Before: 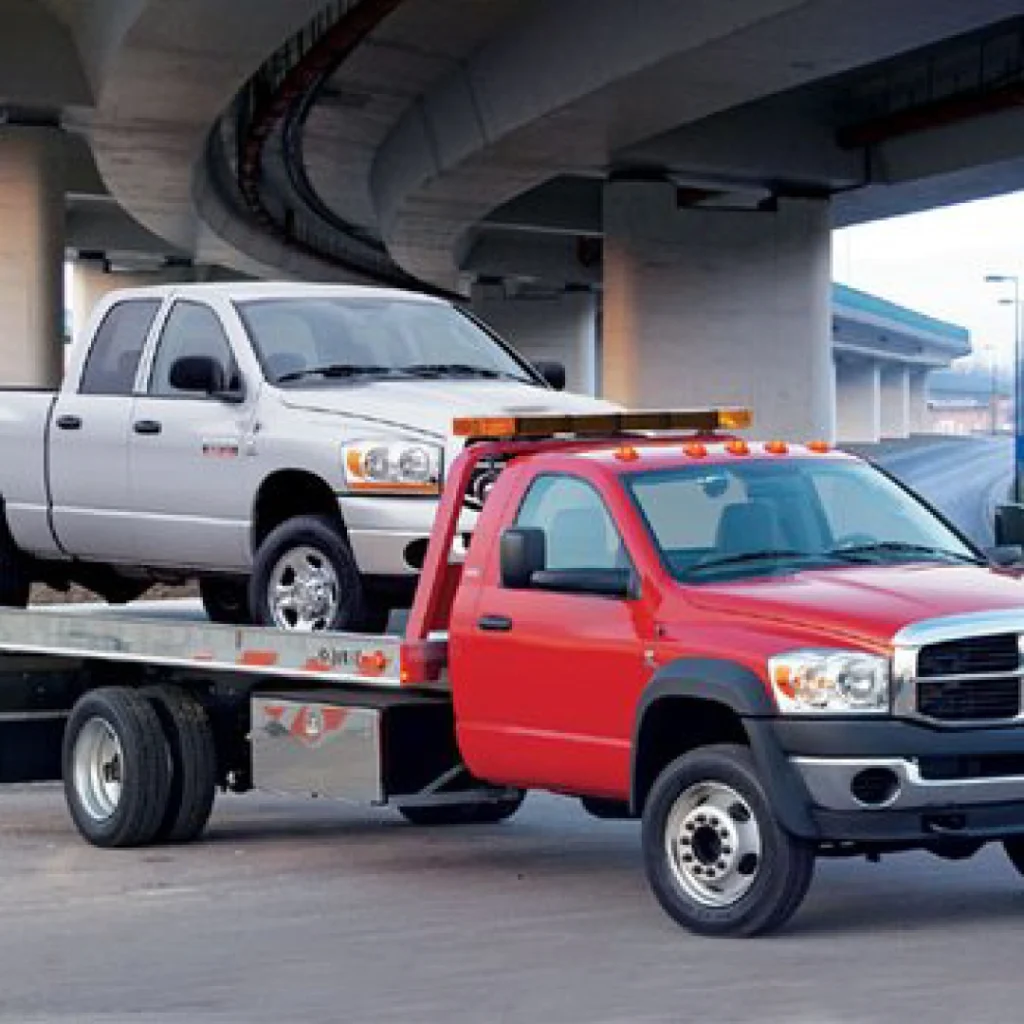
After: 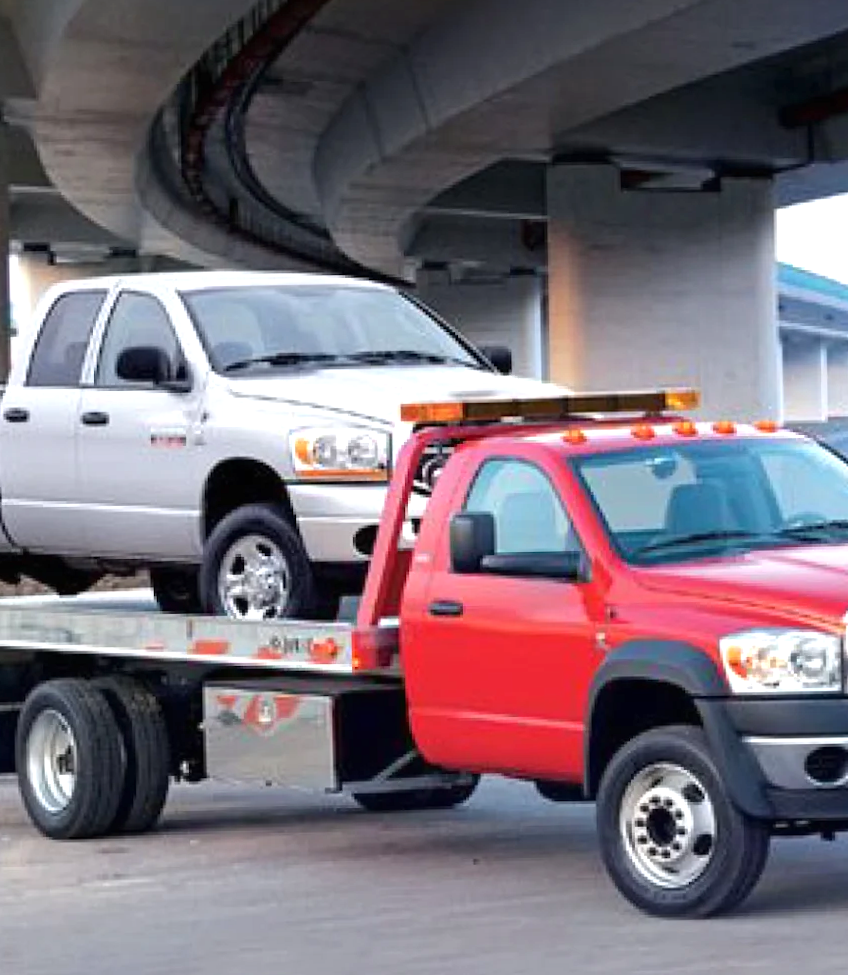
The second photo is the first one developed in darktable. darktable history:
crop and rotate: angle 1°, left 4.281%, top 0.642%, right 11.383%, bottom 2.486%
exposure: black level correction 0, exposure 0.5 EV, compensate exposure bias true, compensate highlight preservation false
